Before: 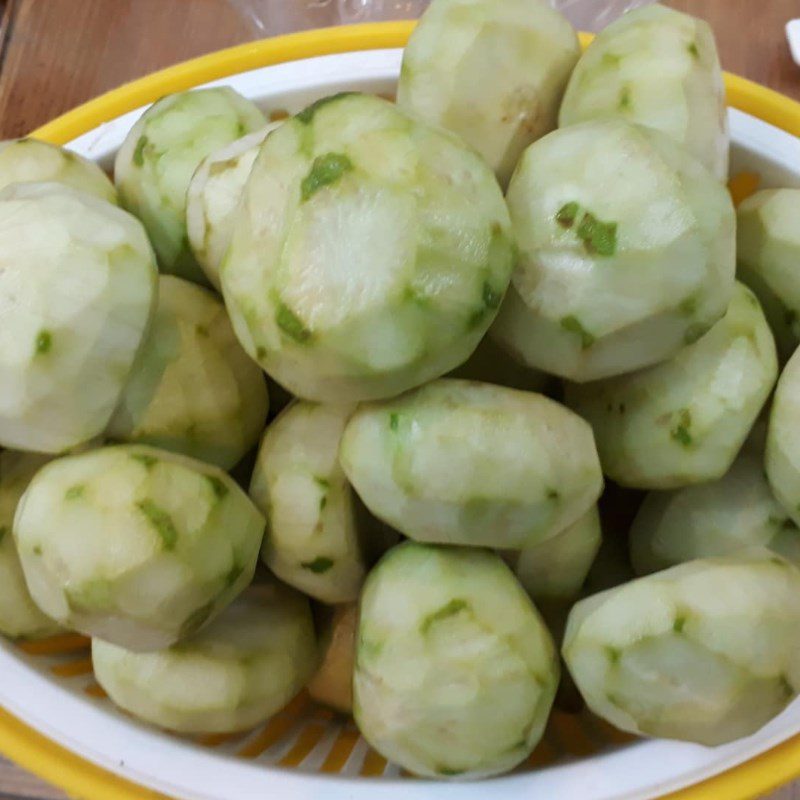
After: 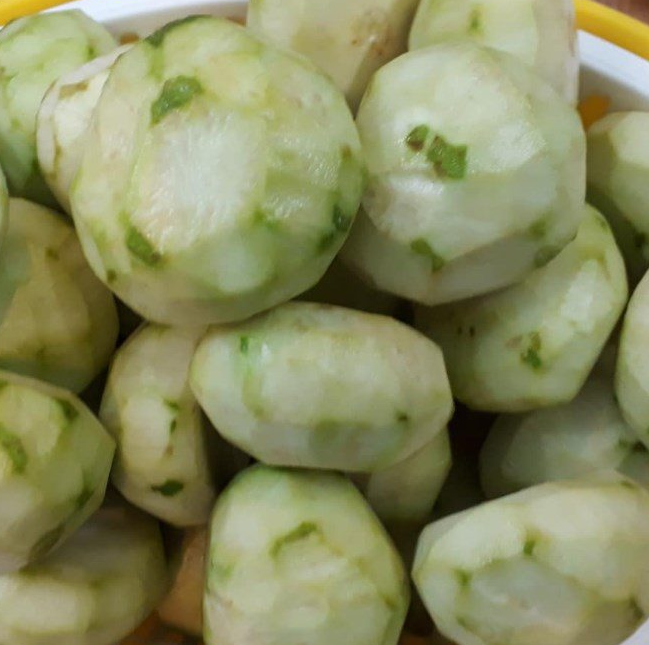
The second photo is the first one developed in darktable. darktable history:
crop: left 18.869%, top 9.731%, right 0%, bottom 9.635%
